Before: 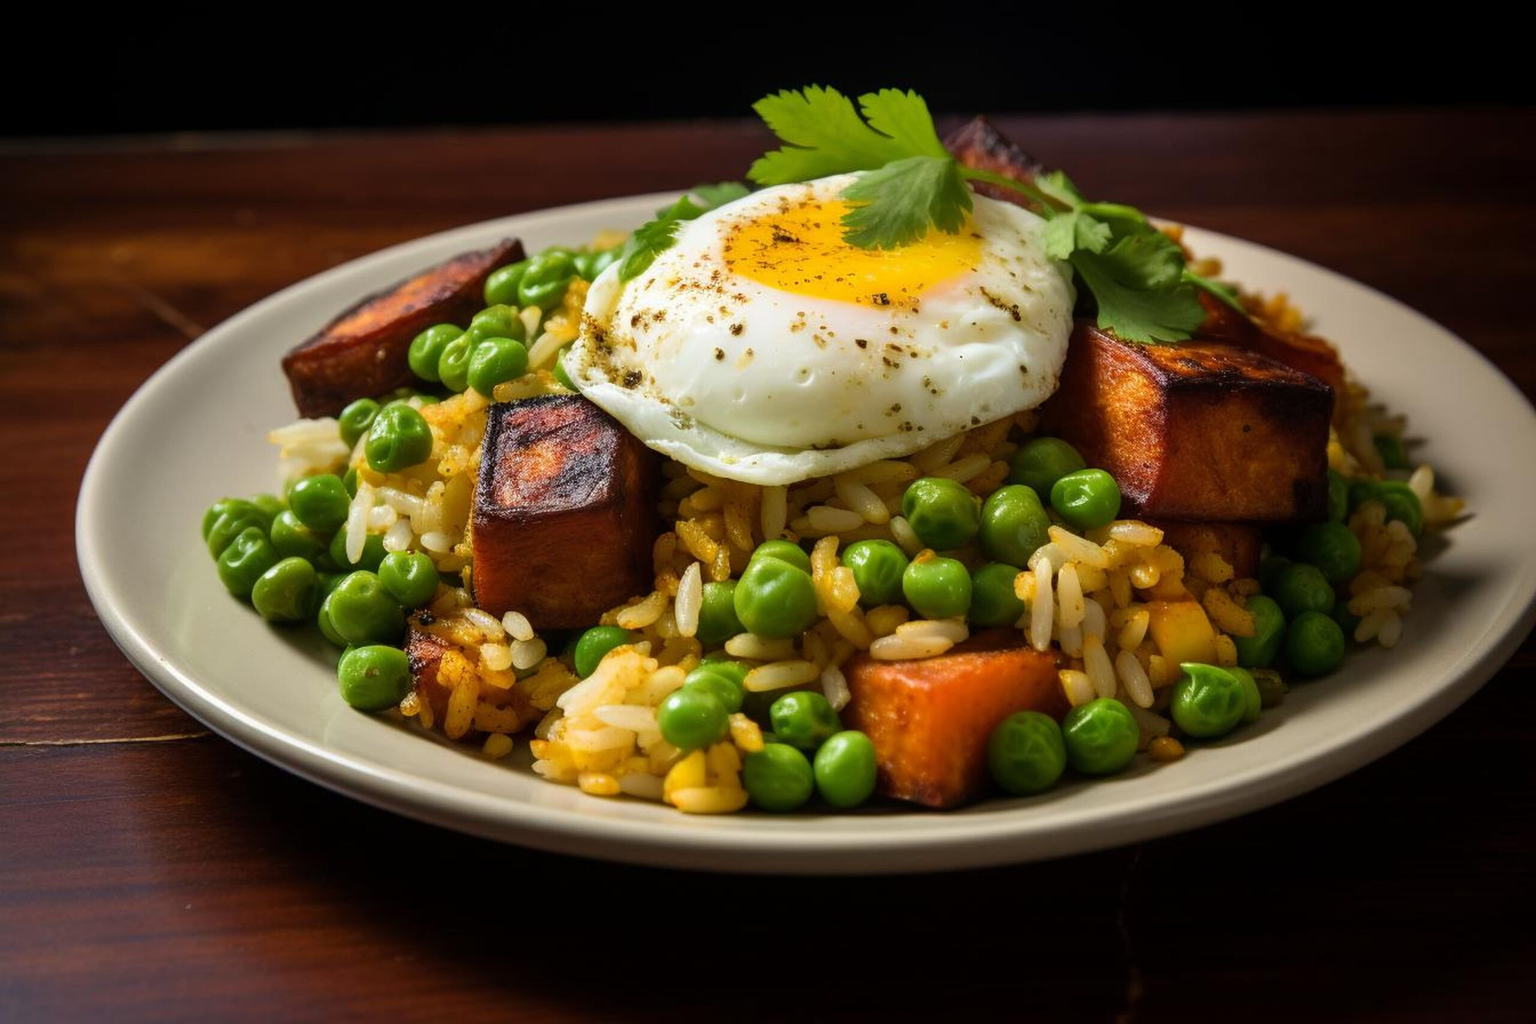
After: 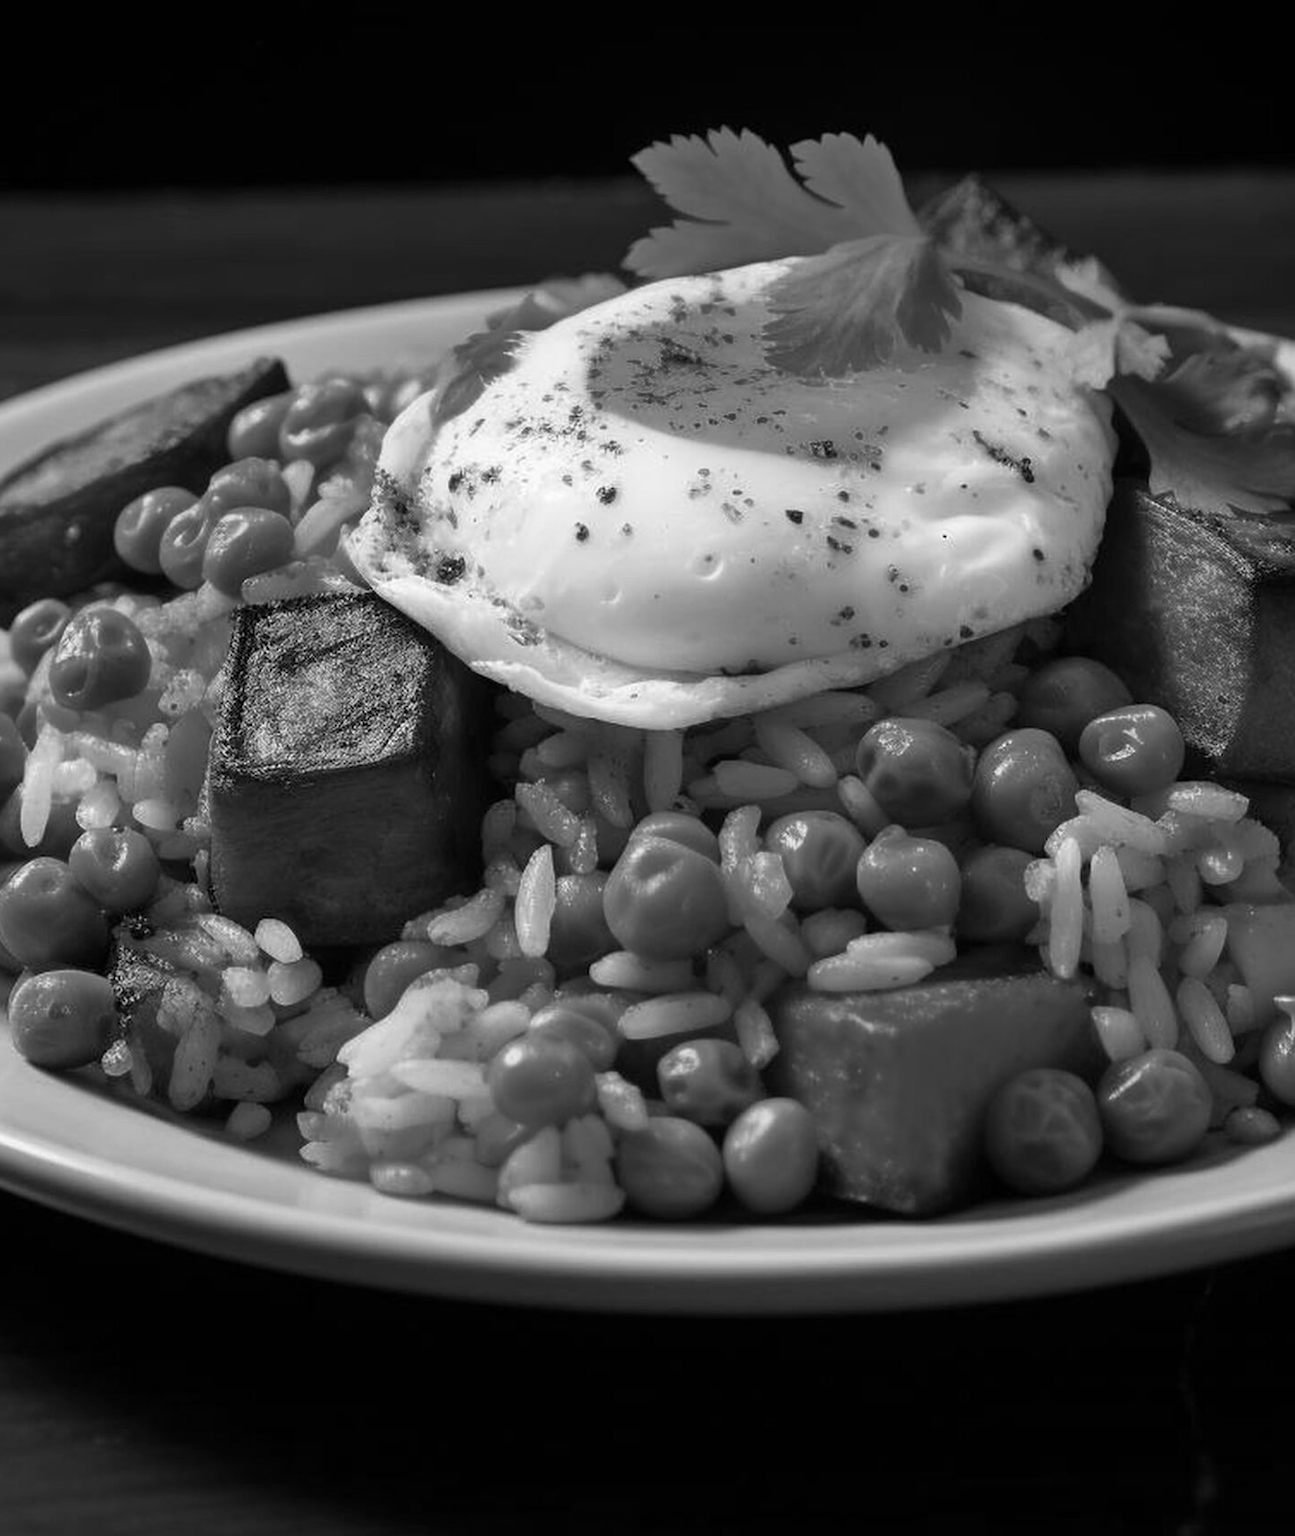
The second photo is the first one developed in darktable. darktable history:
sharpen: amount 0.2
crop: left 21.674%, right 22.086%
monochrome: a 0, b 0, size 0.5, highlights 0.57
